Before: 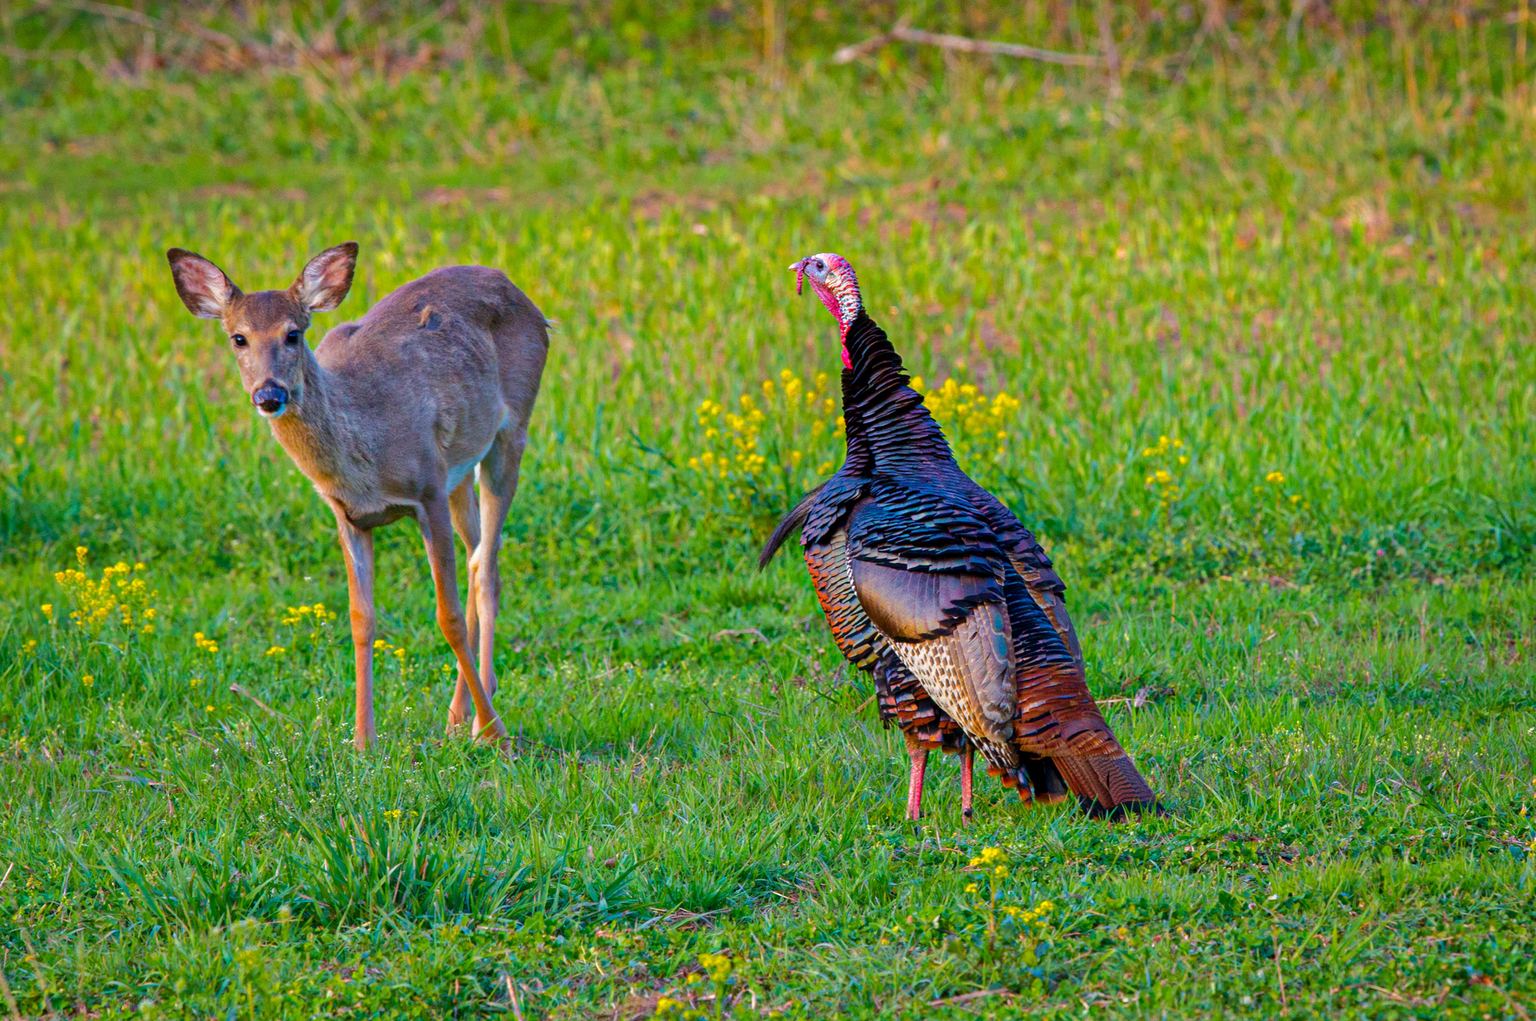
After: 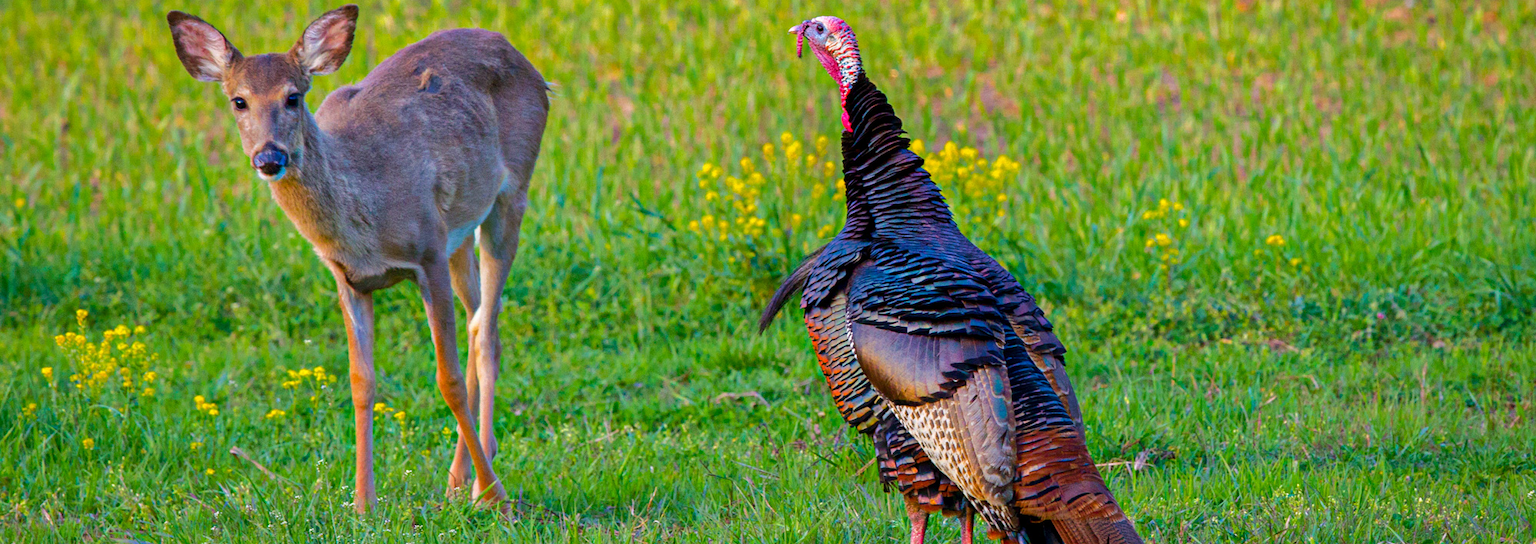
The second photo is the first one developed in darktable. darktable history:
crop and rotate: top 23.304%, bottom 23.35%
